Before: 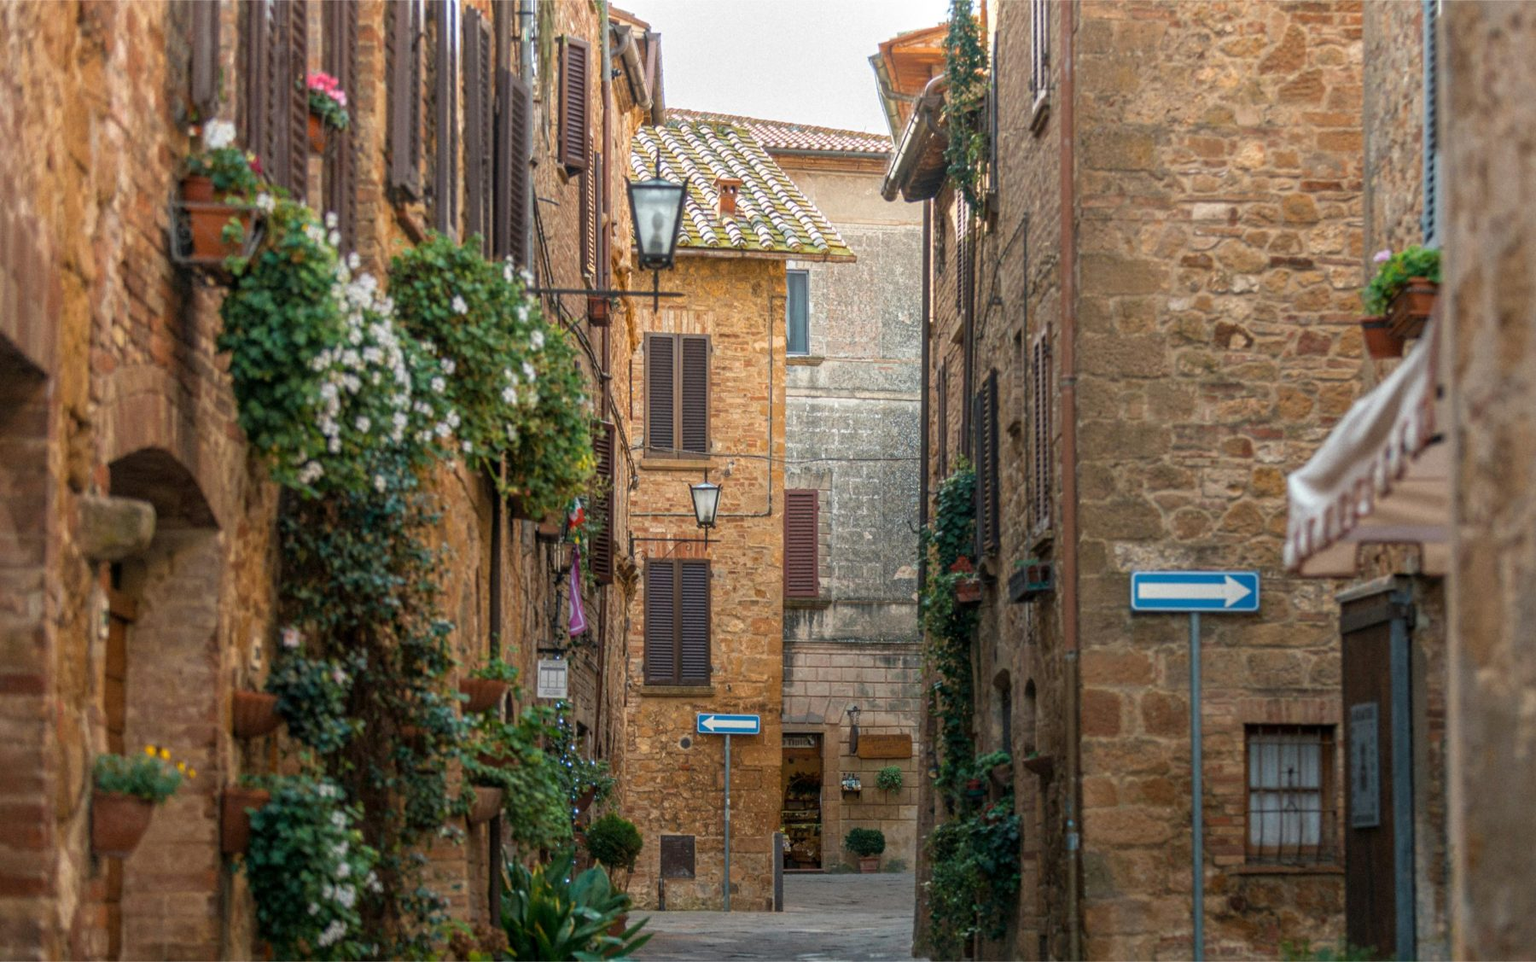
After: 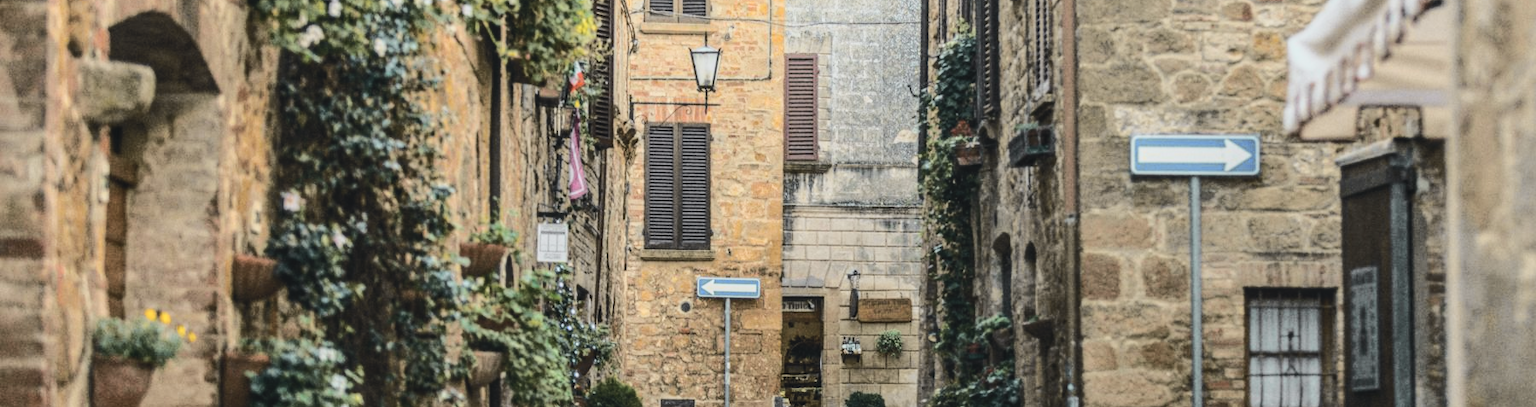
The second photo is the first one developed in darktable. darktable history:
contrast brightness saturation: contrast -0.25, saturation -0.445
tone curve: curves: ch0 [(0, 0) (0.11, 0.081) (0.256, 0.259) (0.398, 0.475) (0.498, 0.611) (0.65, 0.757) (0.835, 0.883) (1, 0.961)]; ch1 [(0, 0) (0.346, 0.307) (0.408, 0.369) (0.453, 0.457) (0.482, 0.479) (0.502, 0.498) (0.521, 0.51) (0.553, 0.554) (0.618, 0.65) (0.693, 0.727) (1, 1)]; ch2 [(0, 0) (0.366, 0.337) (0.434, 0.46) (0.485, 0.494) (0.5, 0.494) (0.511, 0.508) (0.537, 0.55) (0.579, 0.599) (0.621, 0.693) (1, 1)], color space Lab, independent channels, preserve colors none
crop: top 45.427%, bottom 12.227%
base curve: curves: ch0 [(0, 0) (0.036, 0.037) (0.121, 0.228) (0.46, 0.76) (0.859, 0.983) (1, 1)]
local contrast: on, module defaults
